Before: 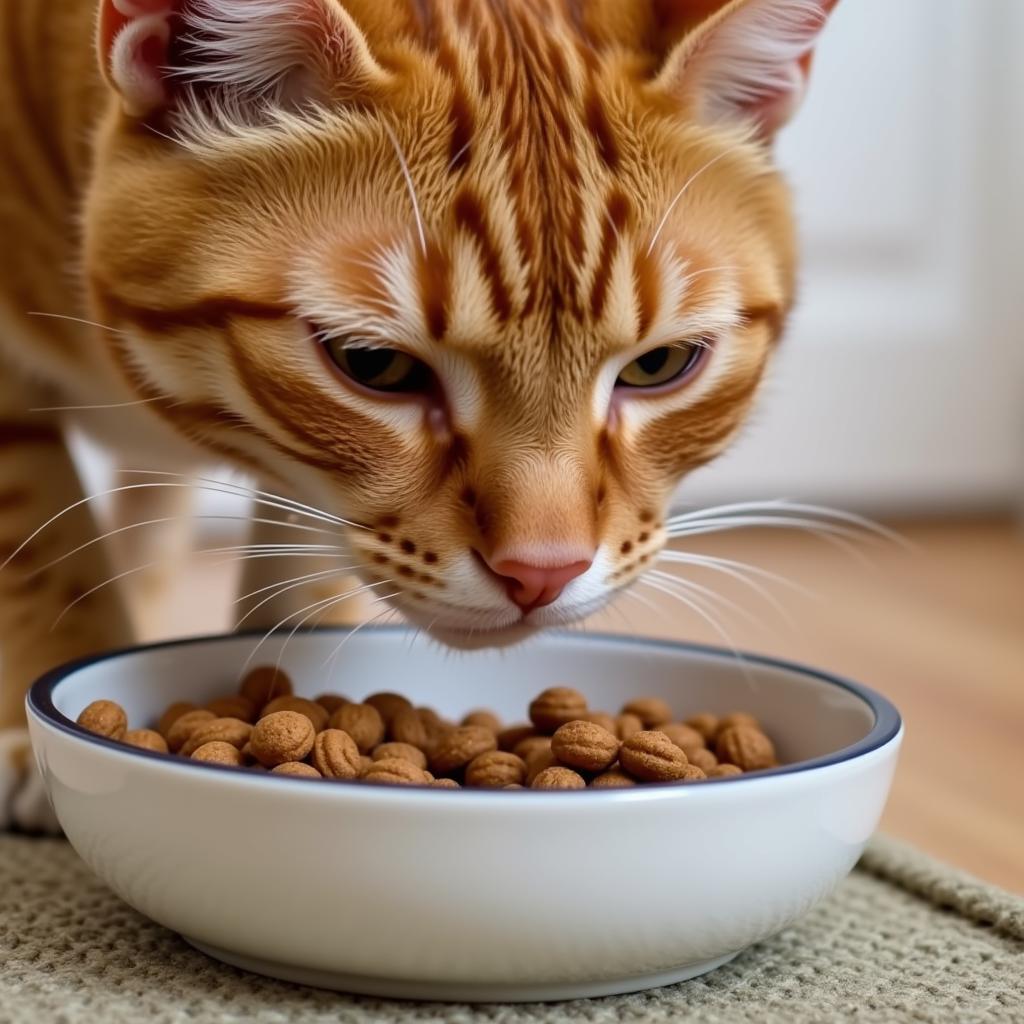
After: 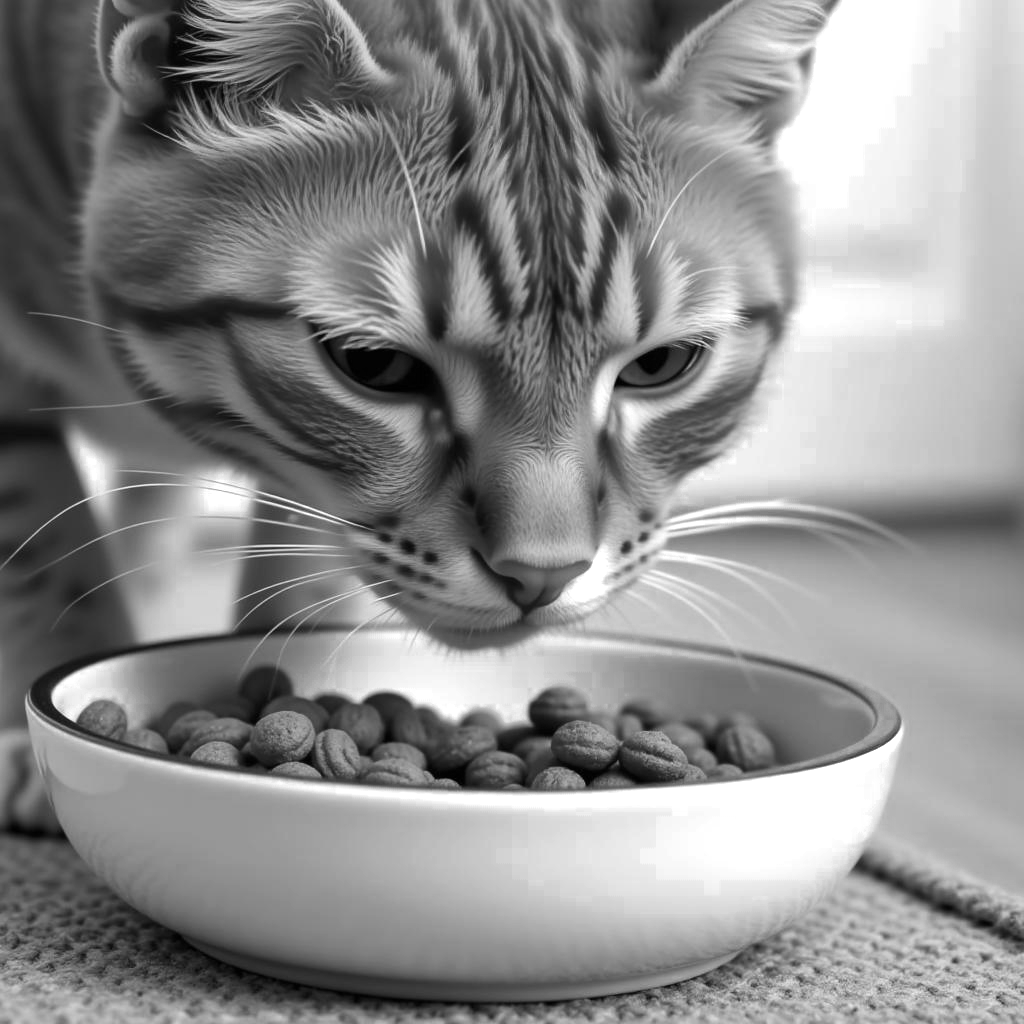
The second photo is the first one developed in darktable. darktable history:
color zones: curves: ch0 [(0, 0.613) (0.01, 0.613) (0.245, 0.448) (0.498, 0.529) (0.642, 0.665) (0.879, 0.777) (0.99, 0.613)]; ch1 [(0, 0) (0.143, 0) (0.286, 0) (0.429, 0) (0.571, 0) (0.714, 0) (0.857, 0)]
color balance rgb: linear chroma grading › global chroma 9.136%, perceptual saturation grading › global saturation 25.48%, perceptual brilliance grading › highlights 10.184%, perceptual brilliance grading › mid-tones 5.412%, global vibrance 22.838%
